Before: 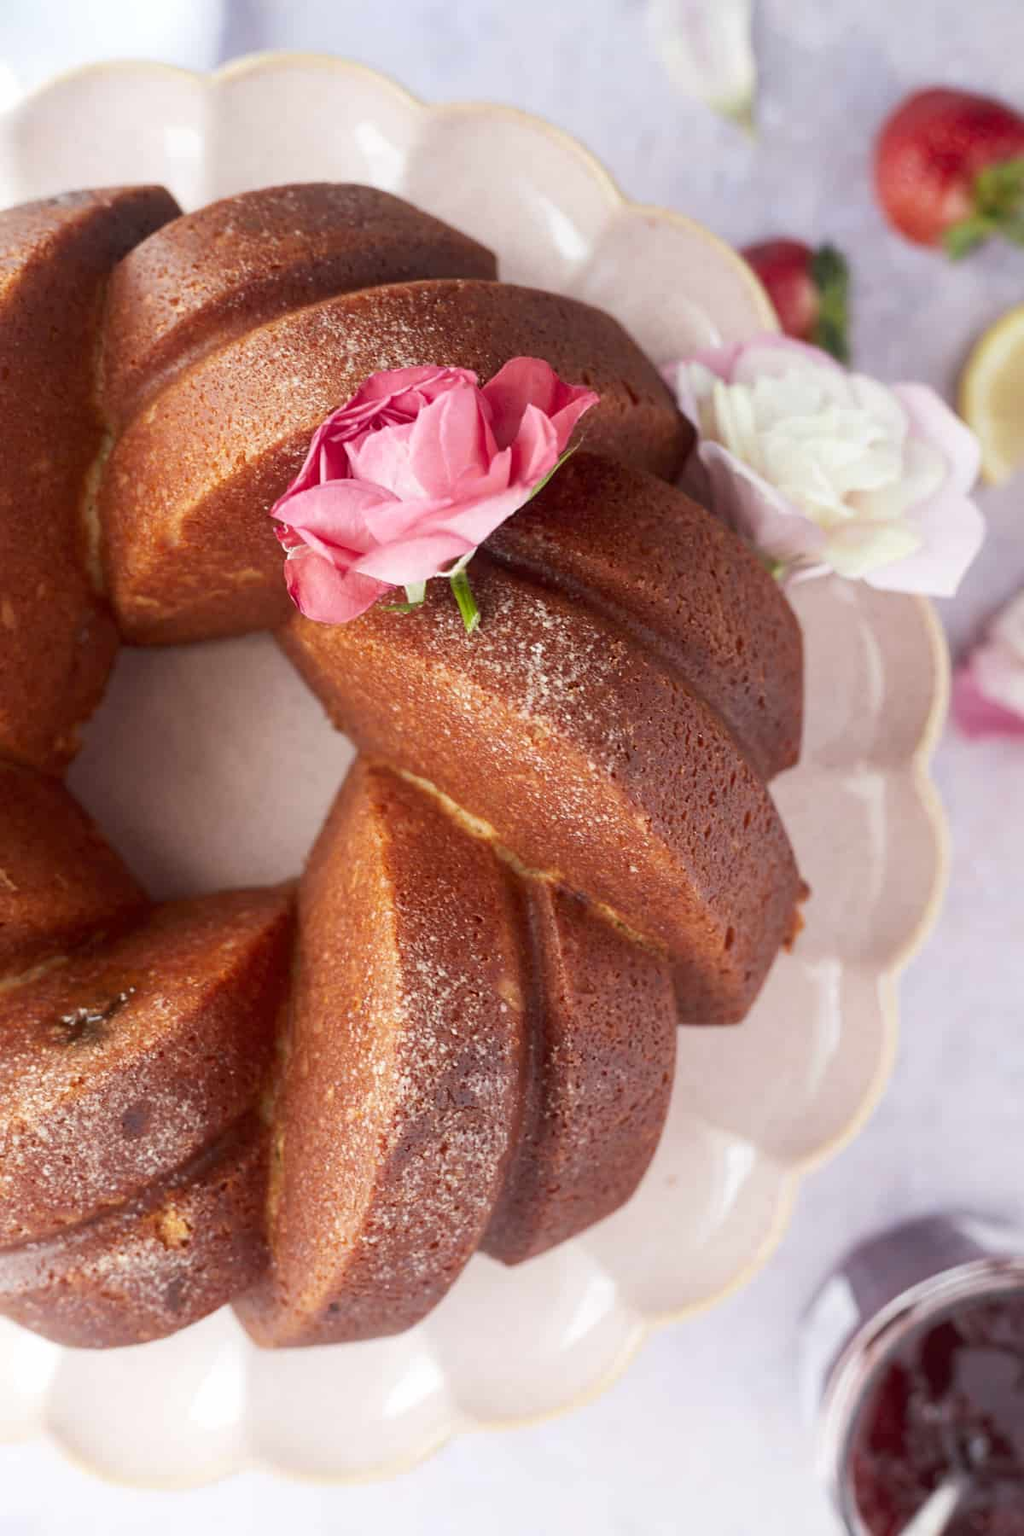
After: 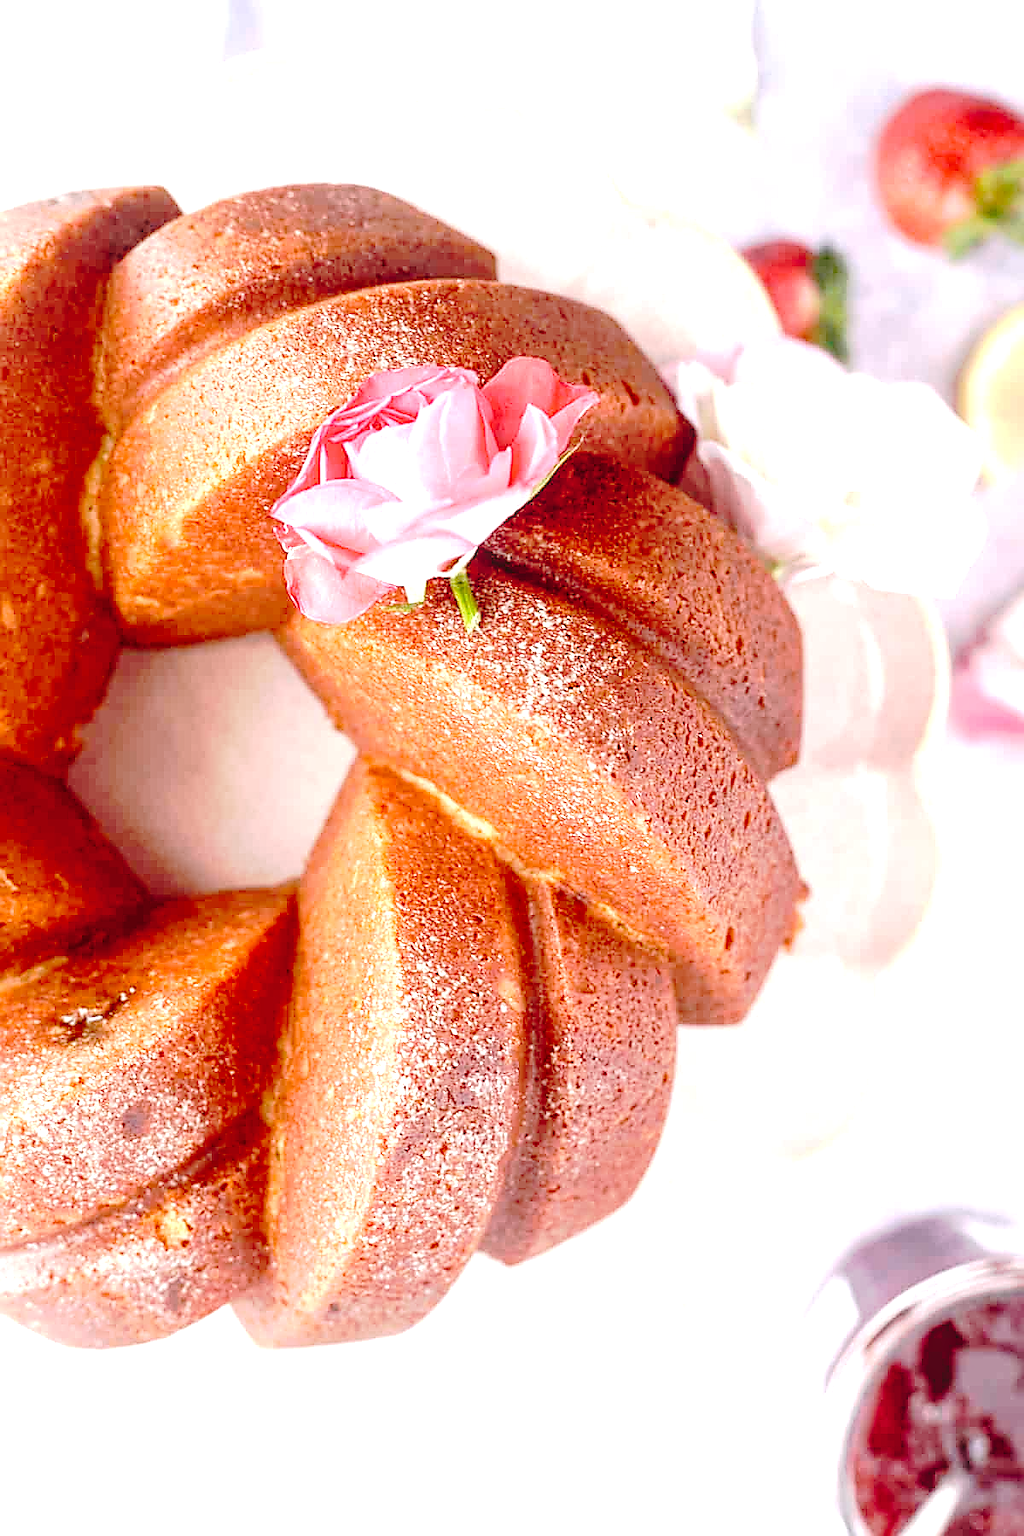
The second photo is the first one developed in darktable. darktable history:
local contrast: on, module defaults
tone curve: curves: ch0 [(0, 0) (0.003, 0.051) (0.011, 0.052) (0.025, 0.055) (0.044, 0.062) (0.069, 0.068) (0.1, 0.077) (0.136, 0.098) (0.177, 0.145) (0.224, 0.223) (0.277, 0.314) (0.335, 0.43) (0.399, 0.518) (0.468, 0.591) (0.543, 0.656) (0.623, 0.726) (0.709, 0.809) (0.801, 0.857) (0.898, 0.918) (1, 1)], preserve colors none
sharpen: radius 1.383, amount 1.254, threshold 0.683
exposure: black level correction 0, exposure 1.016 EV, compensate highlight preservation false
